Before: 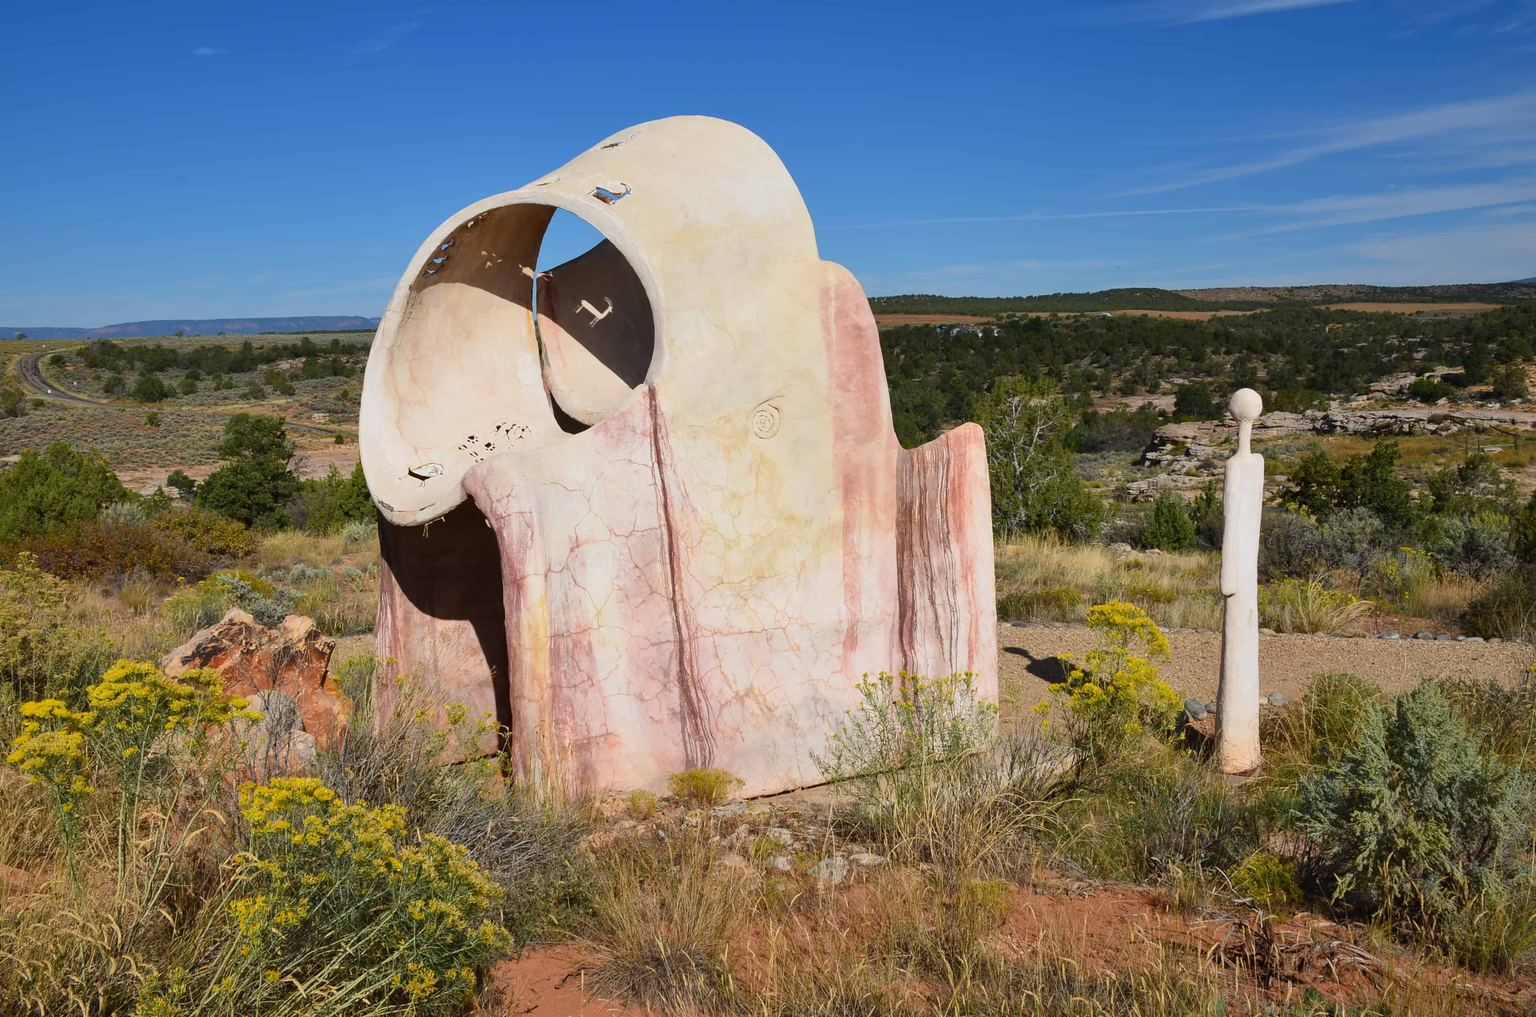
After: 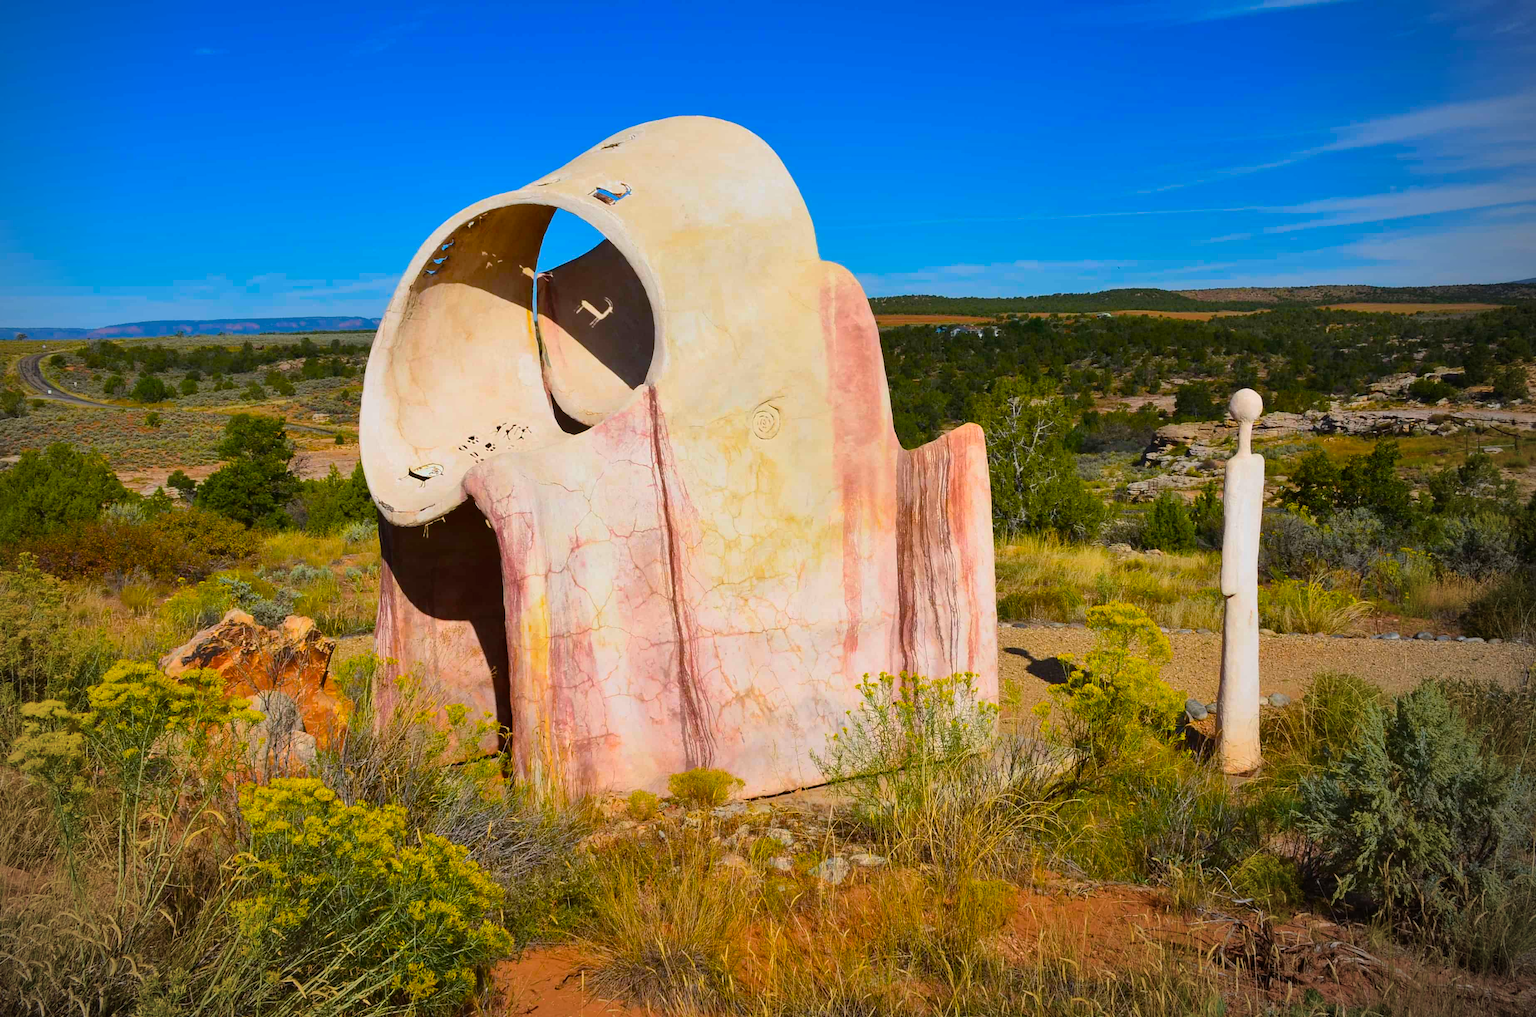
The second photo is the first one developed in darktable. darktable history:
color balance rgb: linear chroma grading › global chroma 7.789%, perceptual saturation grading › global saturation 24.921%, global vibrance 44.672%
vignetting: center (-0.067, -0.309)
